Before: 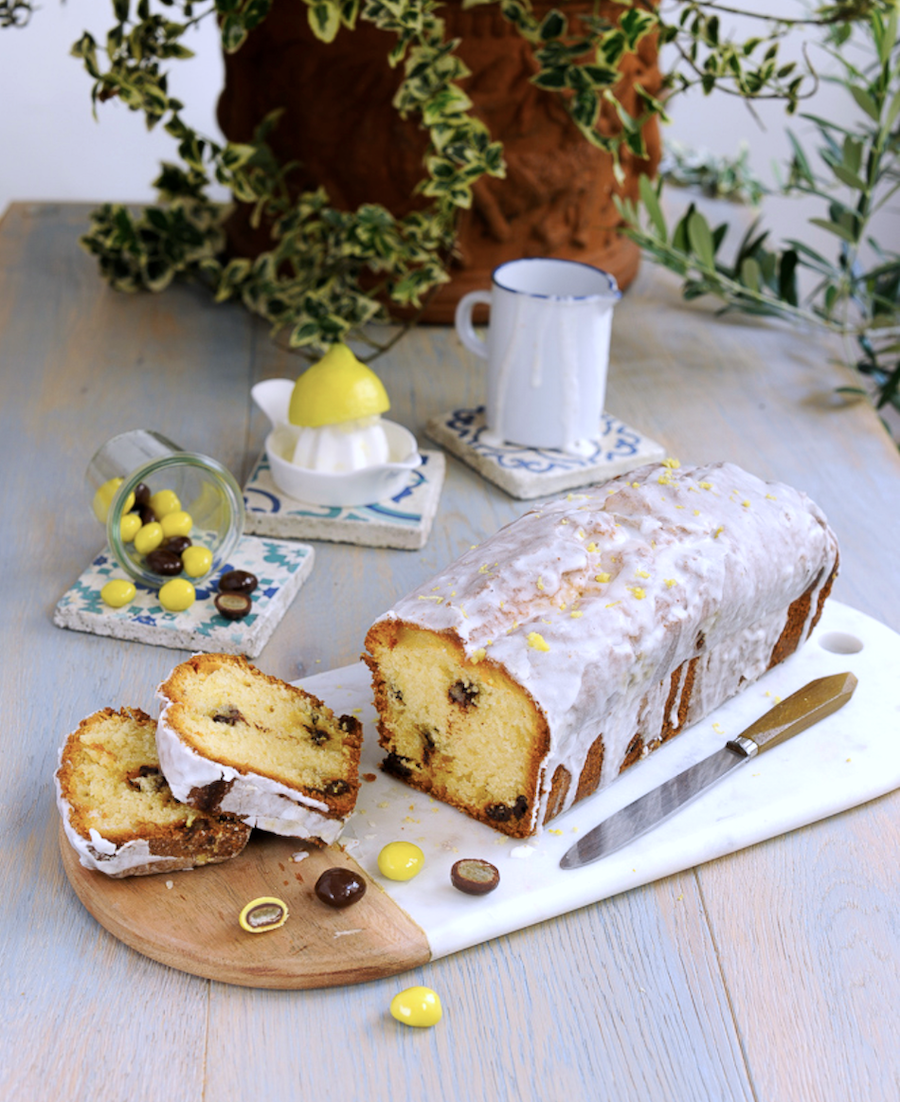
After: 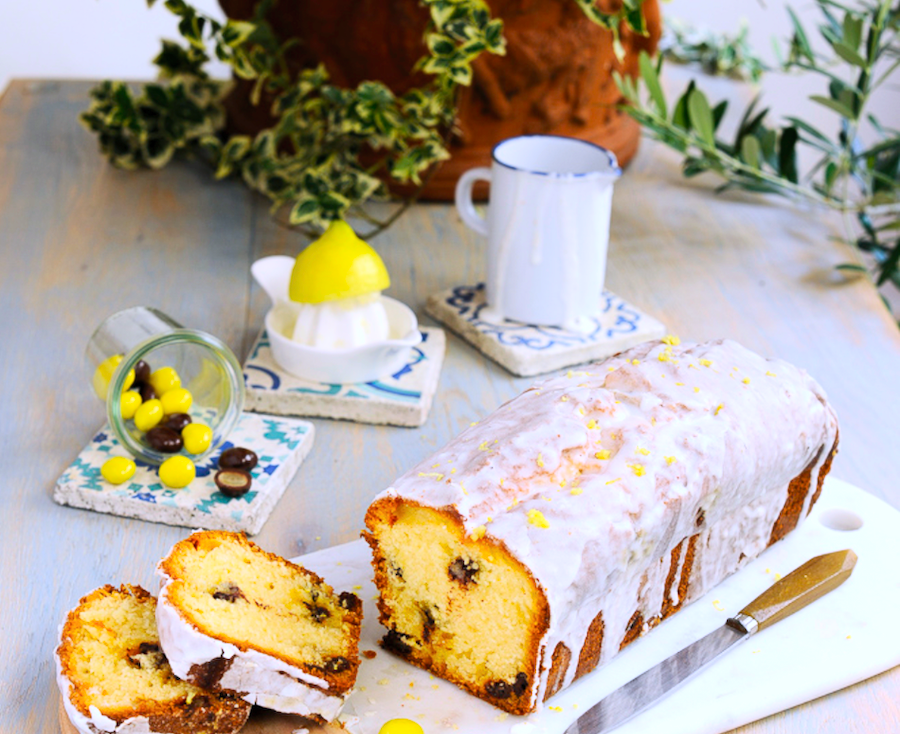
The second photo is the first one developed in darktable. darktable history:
crop: top 11.166%, bottom 22.168%
contrast brightness saturation: contrast 0.2, brightness 0.16, saturation 0.22
